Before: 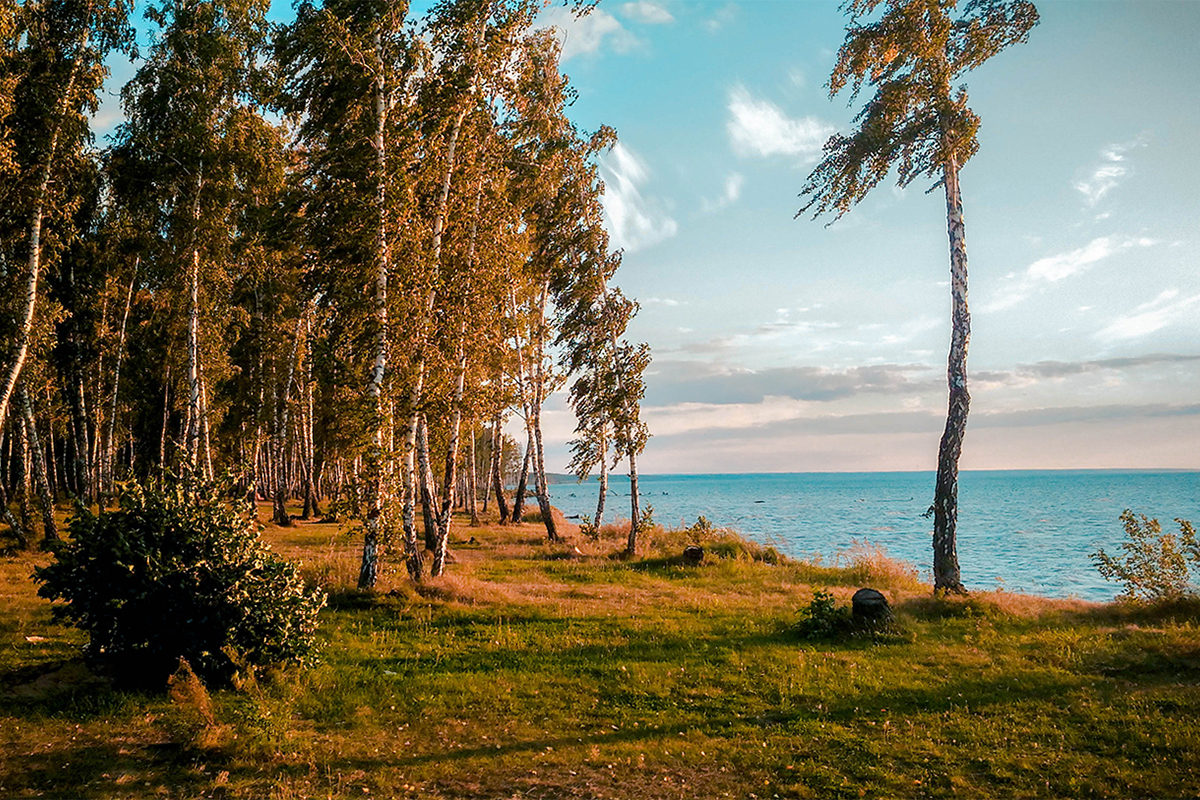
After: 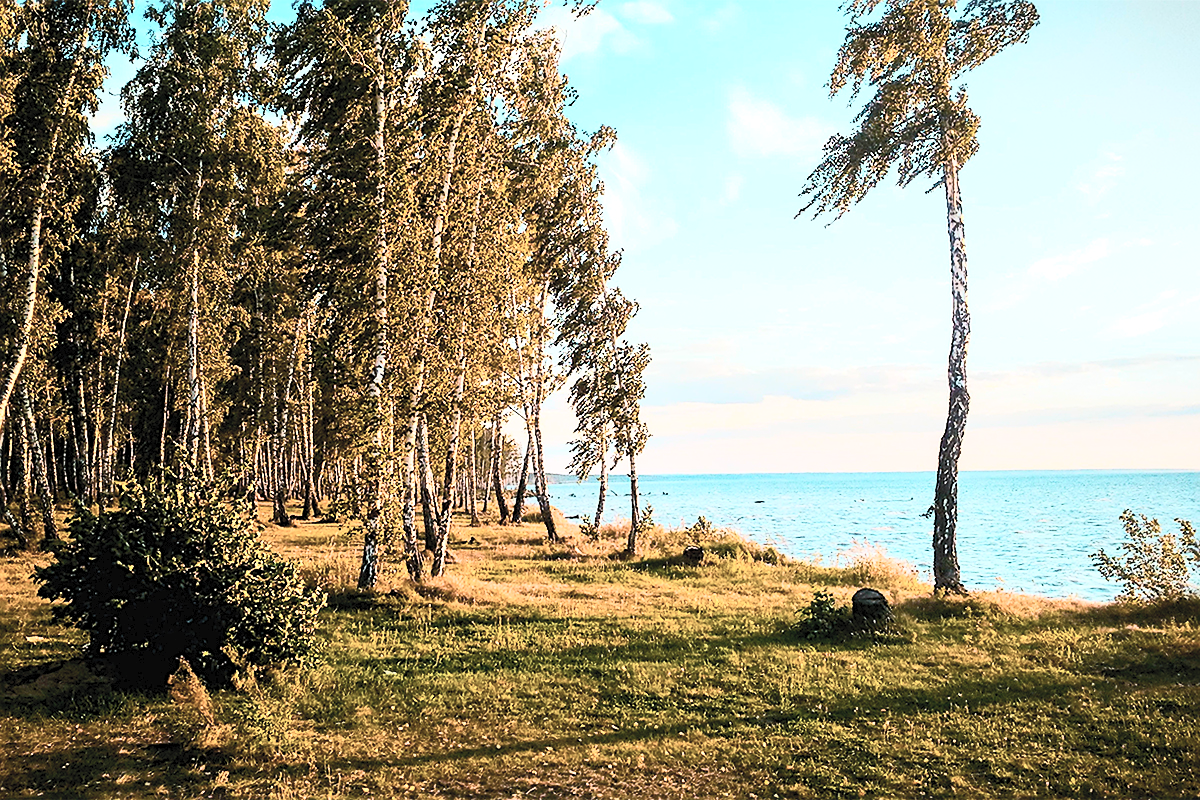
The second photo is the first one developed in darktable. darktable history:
sharpen: on, module defaults
exposure: exposure 0.207 EV, compensate highlight preservation false
contrast brightness saturation: contrast 0.57, brightness 0.57, saturation -0.34
color balance rgb: perceptual saturation grading › global saturation 25%, global vibrance 20%
